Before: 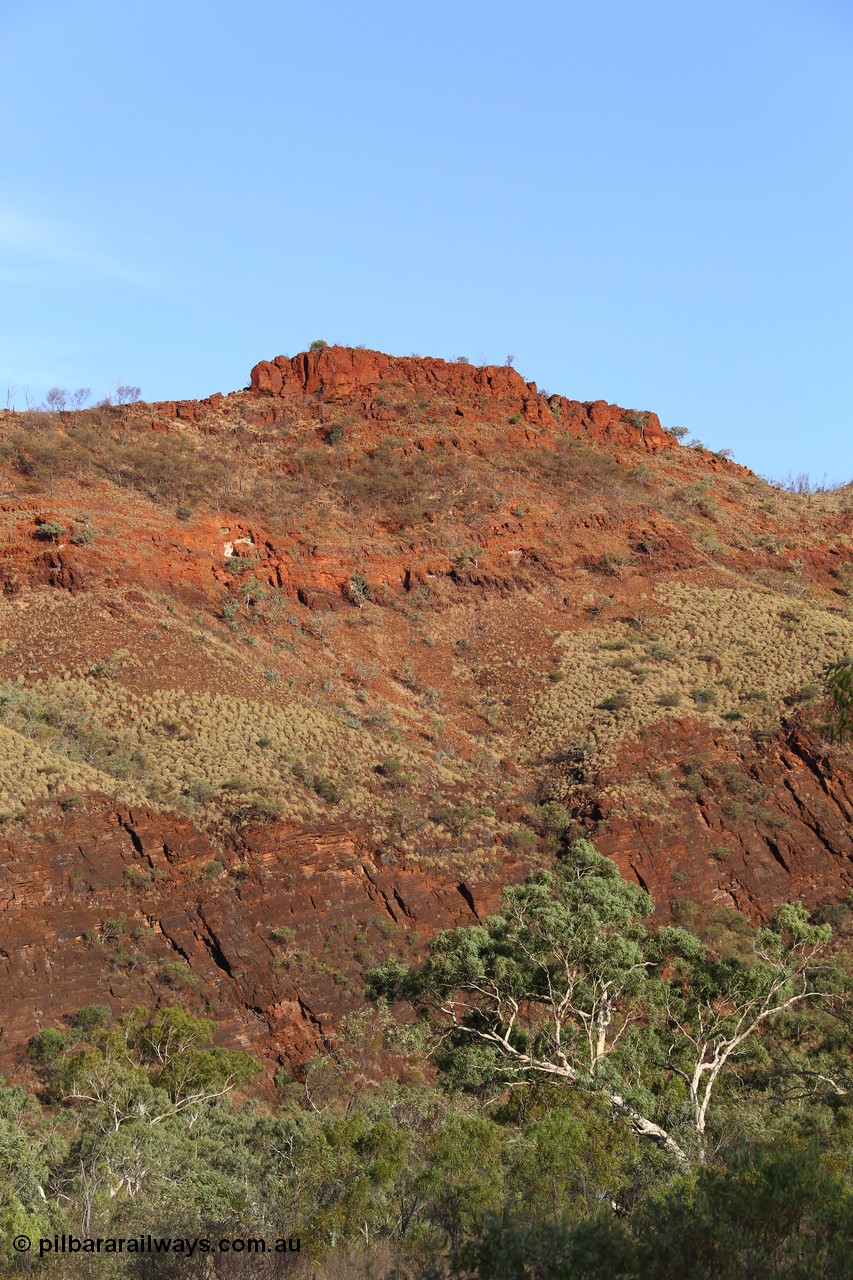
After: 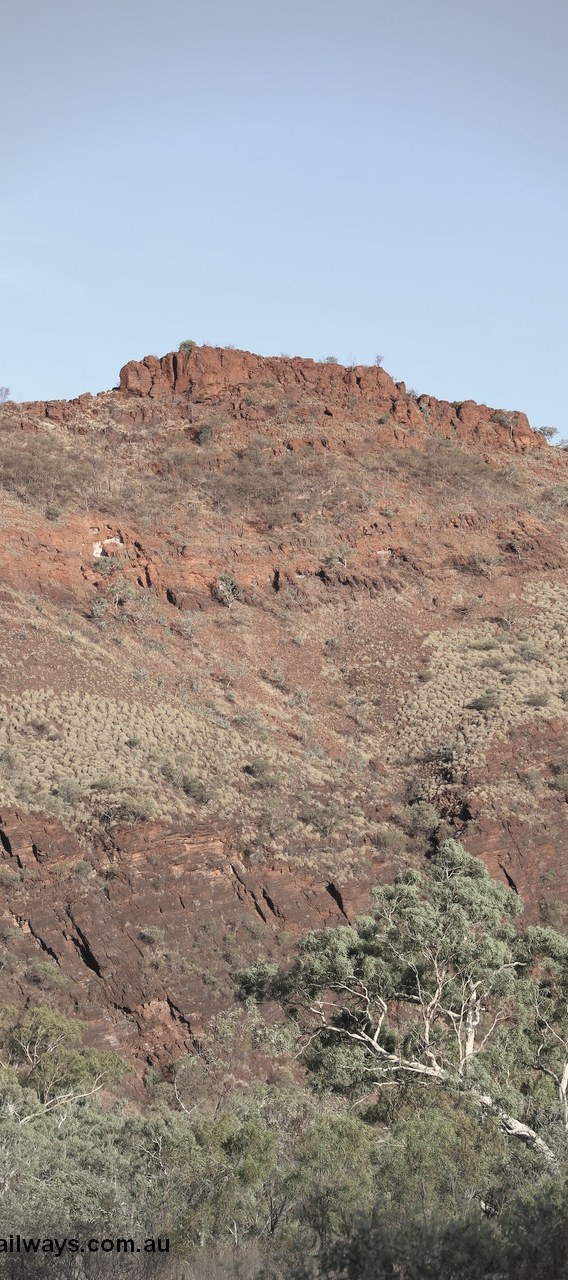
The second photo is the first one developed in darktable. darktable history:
shadows and highlights: radius 127.13, shadows 30.5, highlights -30.58, low approximation 0.01, soften with gaussian
contrast brightness saturation: brightness 0.186, saturation -0.494
vignetting: unbound false
crop: left 15.394%, right 17.911%
